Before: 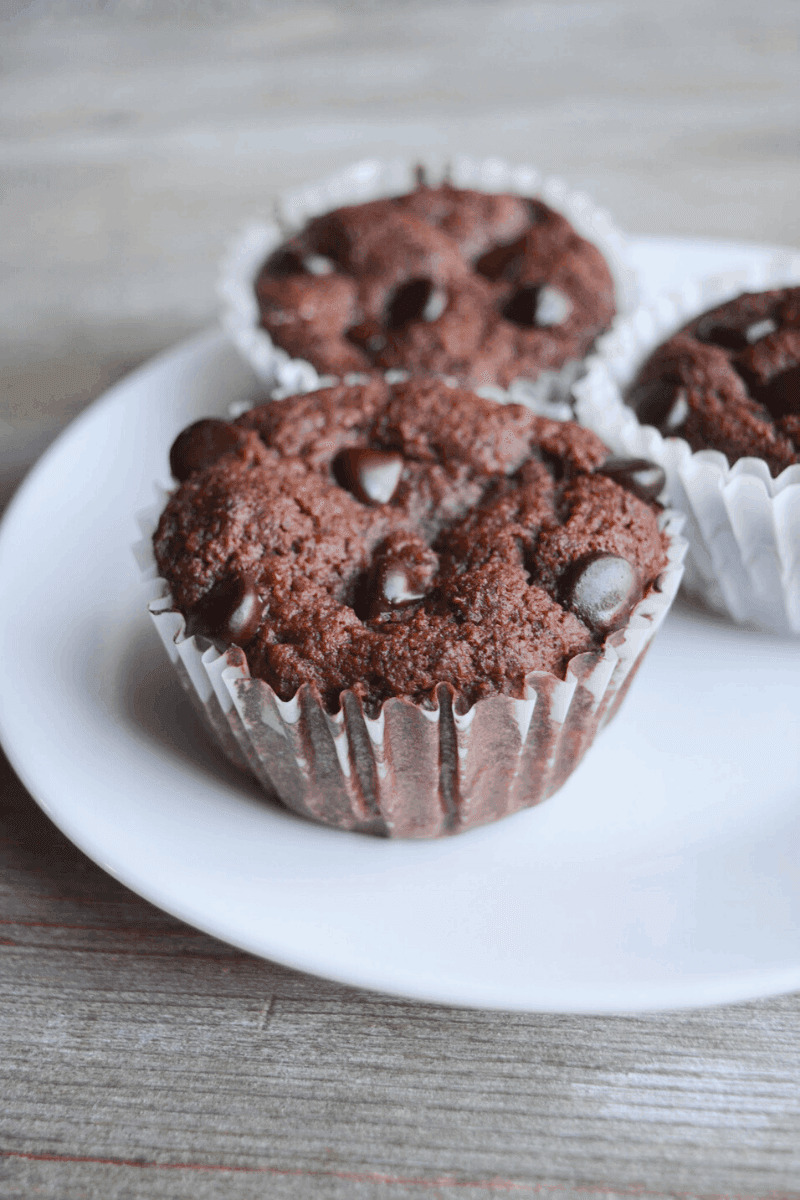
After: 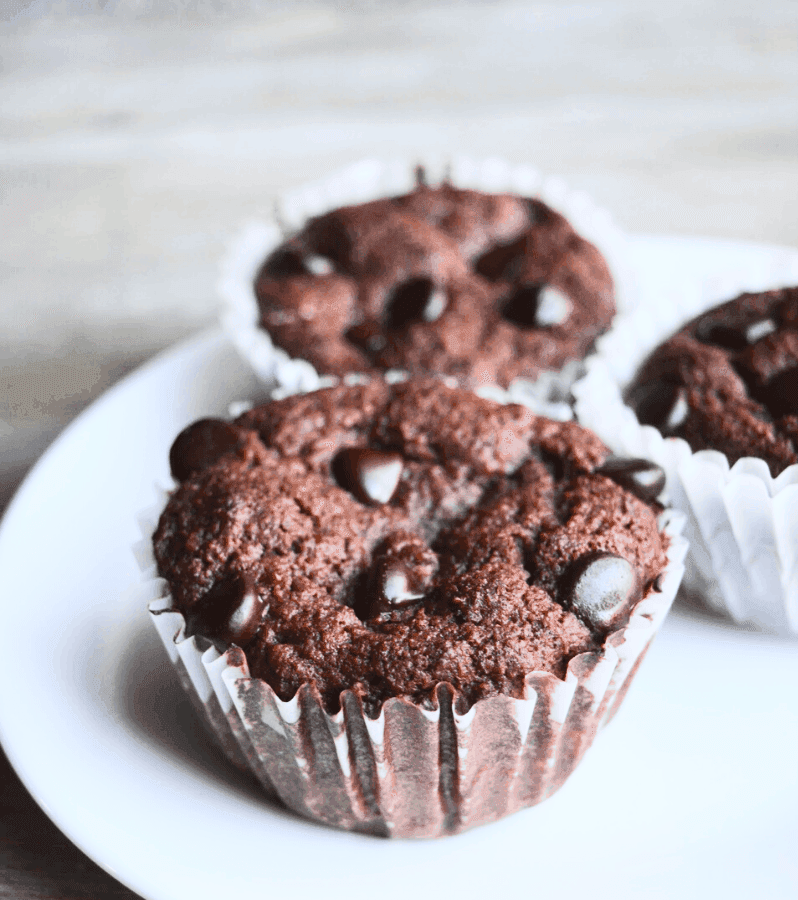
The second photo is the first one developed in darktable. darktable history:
tone curve: curves: ch0 [(0, 0.013) (0.198, 0.175) (0.512, 0.582) (0.625, 0.754) (0.81, 0.934) (1, 1)], color space Lab, linked channels, preserve colors none
crop: bottom 24.967%
